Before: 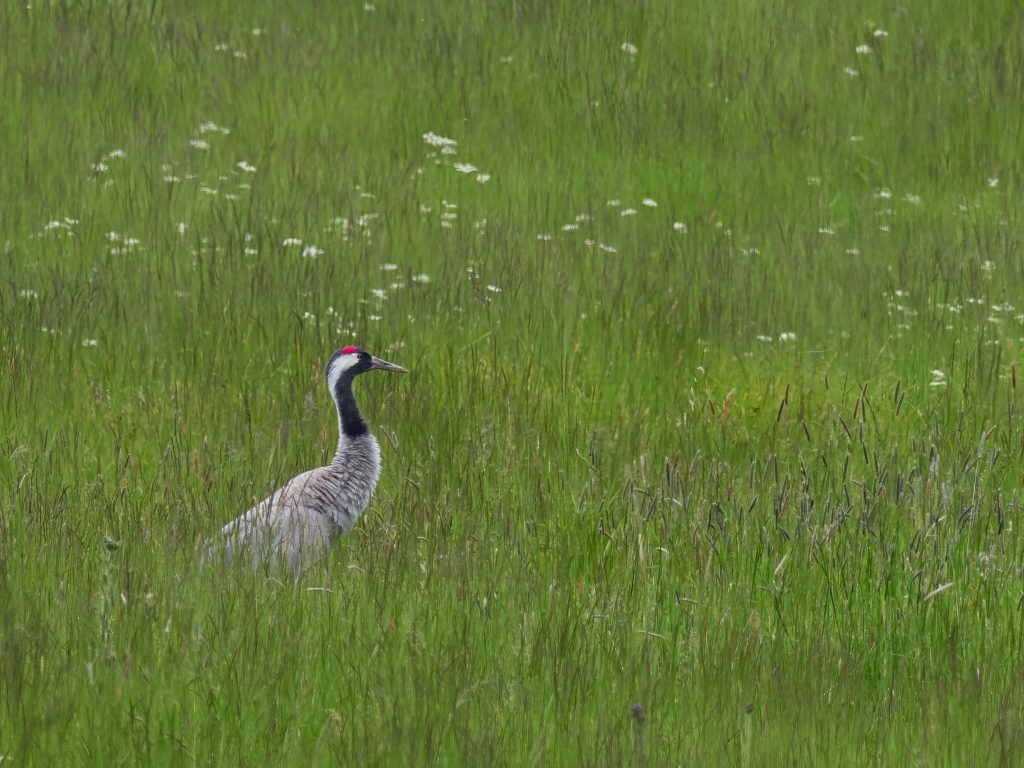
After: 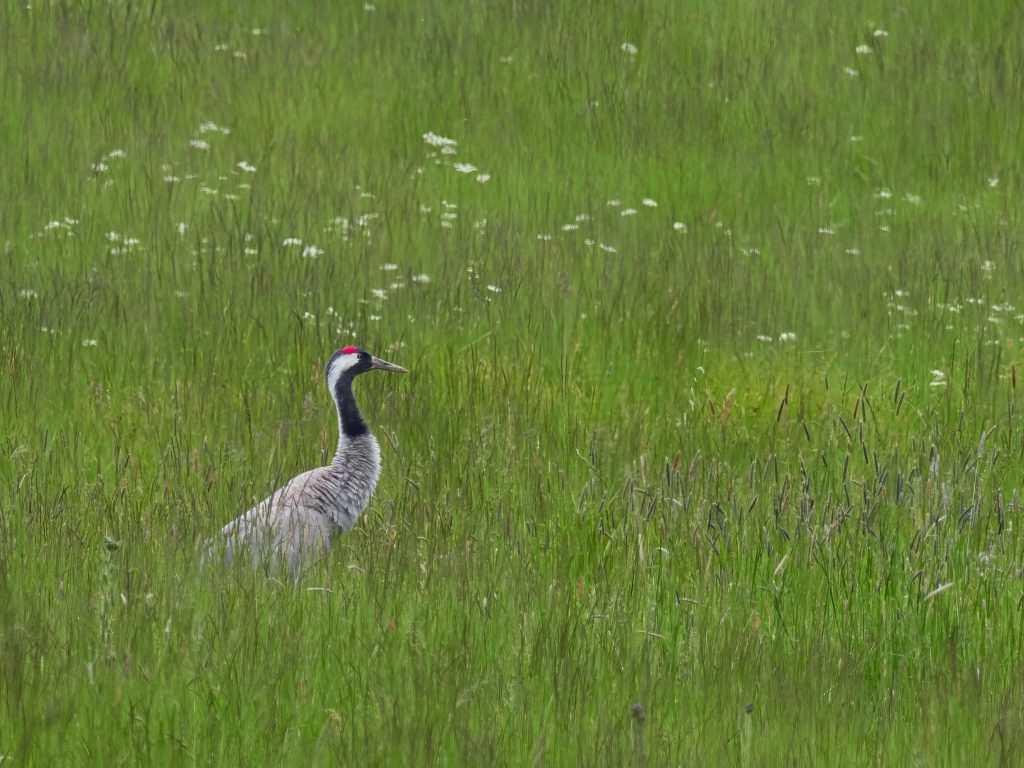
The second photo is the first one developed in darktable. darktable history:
shadows and highlights: shadows -20, white point adjustment -2, highlights -35
exposure: exposure 0.2 EV, compensate highlight preservation false
